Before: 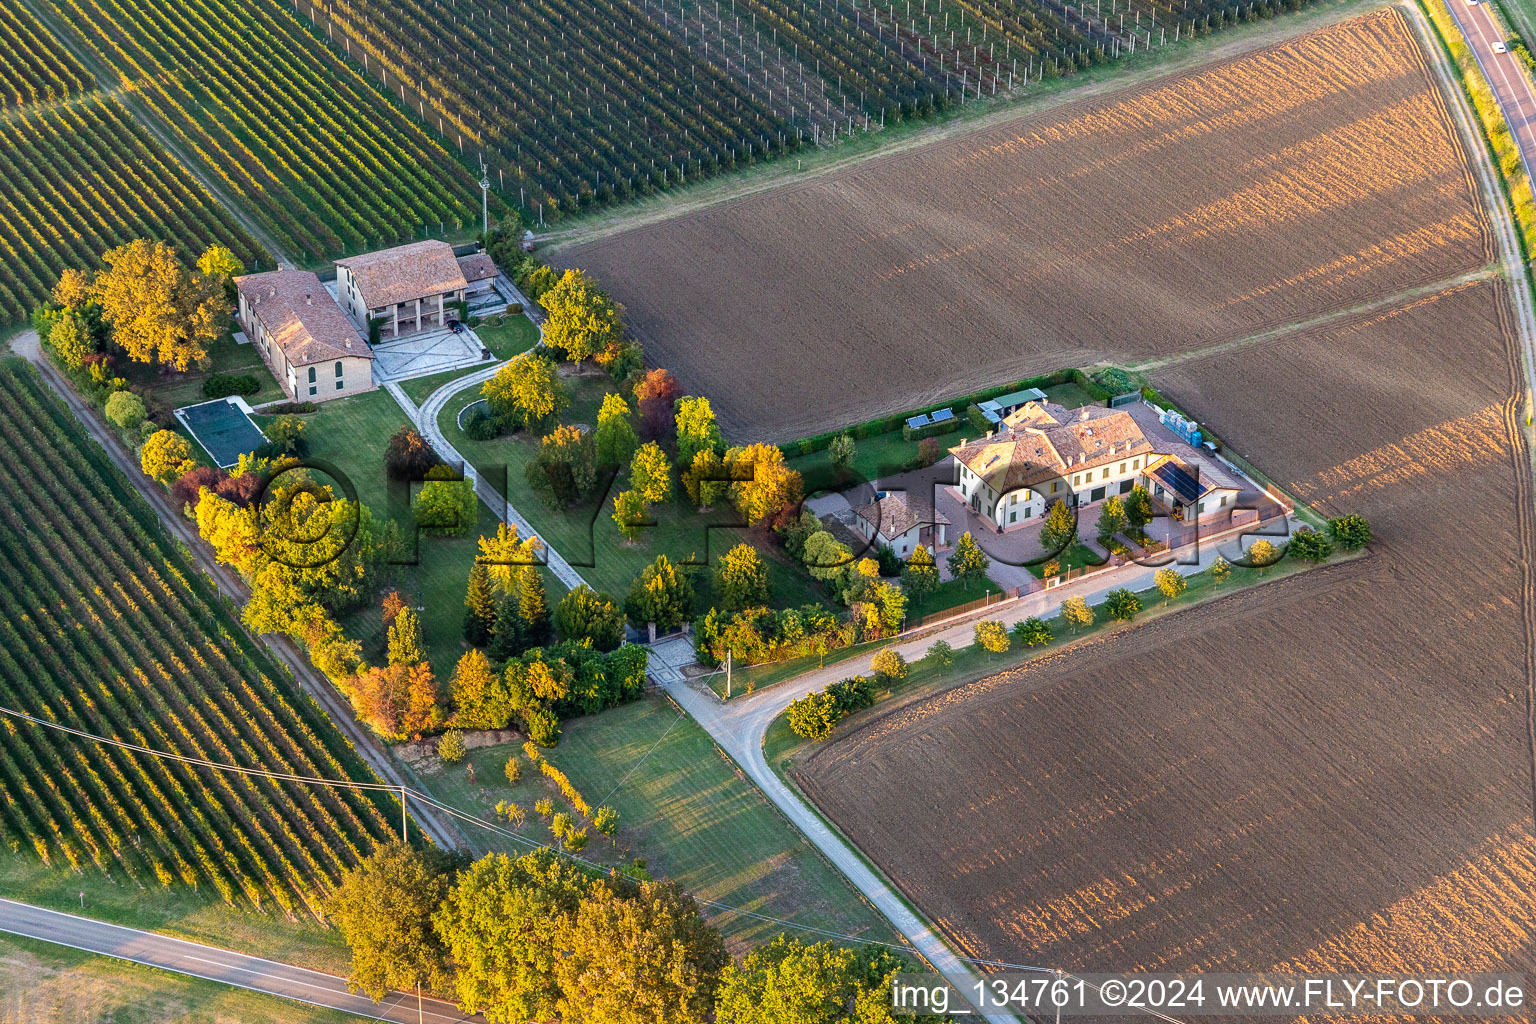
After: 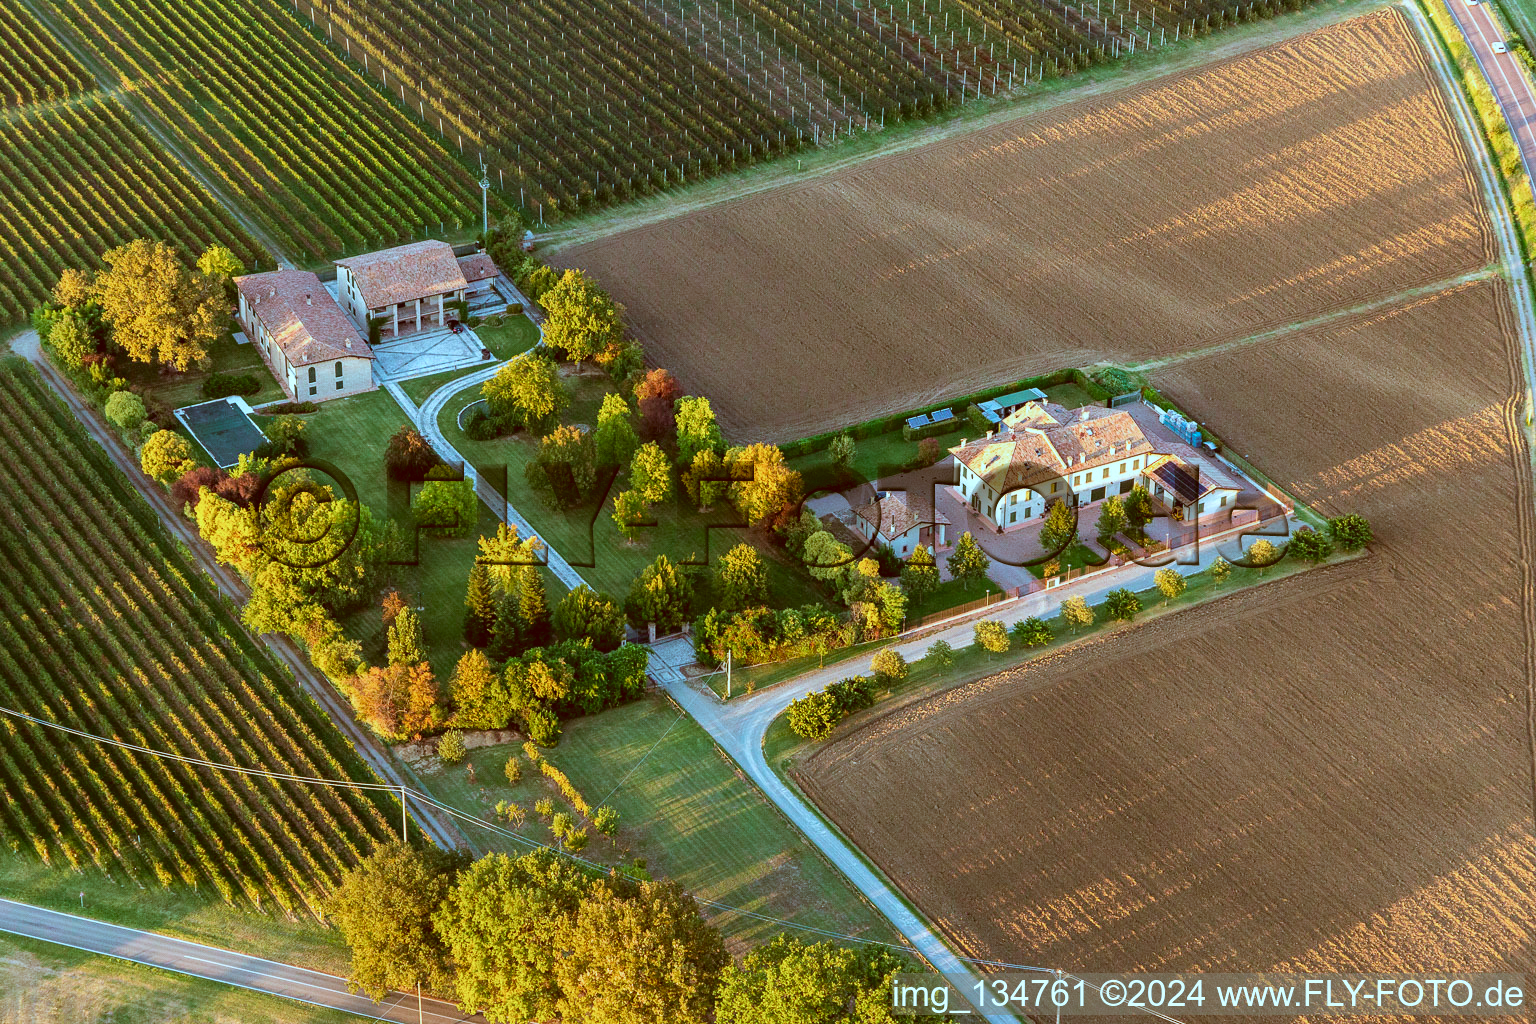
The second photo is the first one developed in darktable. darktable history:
velvia: on, module defaults
color correction: highlights a* -14.13, highlights b* -16.73, shadows a* 10.36, shadows b* 30.11
